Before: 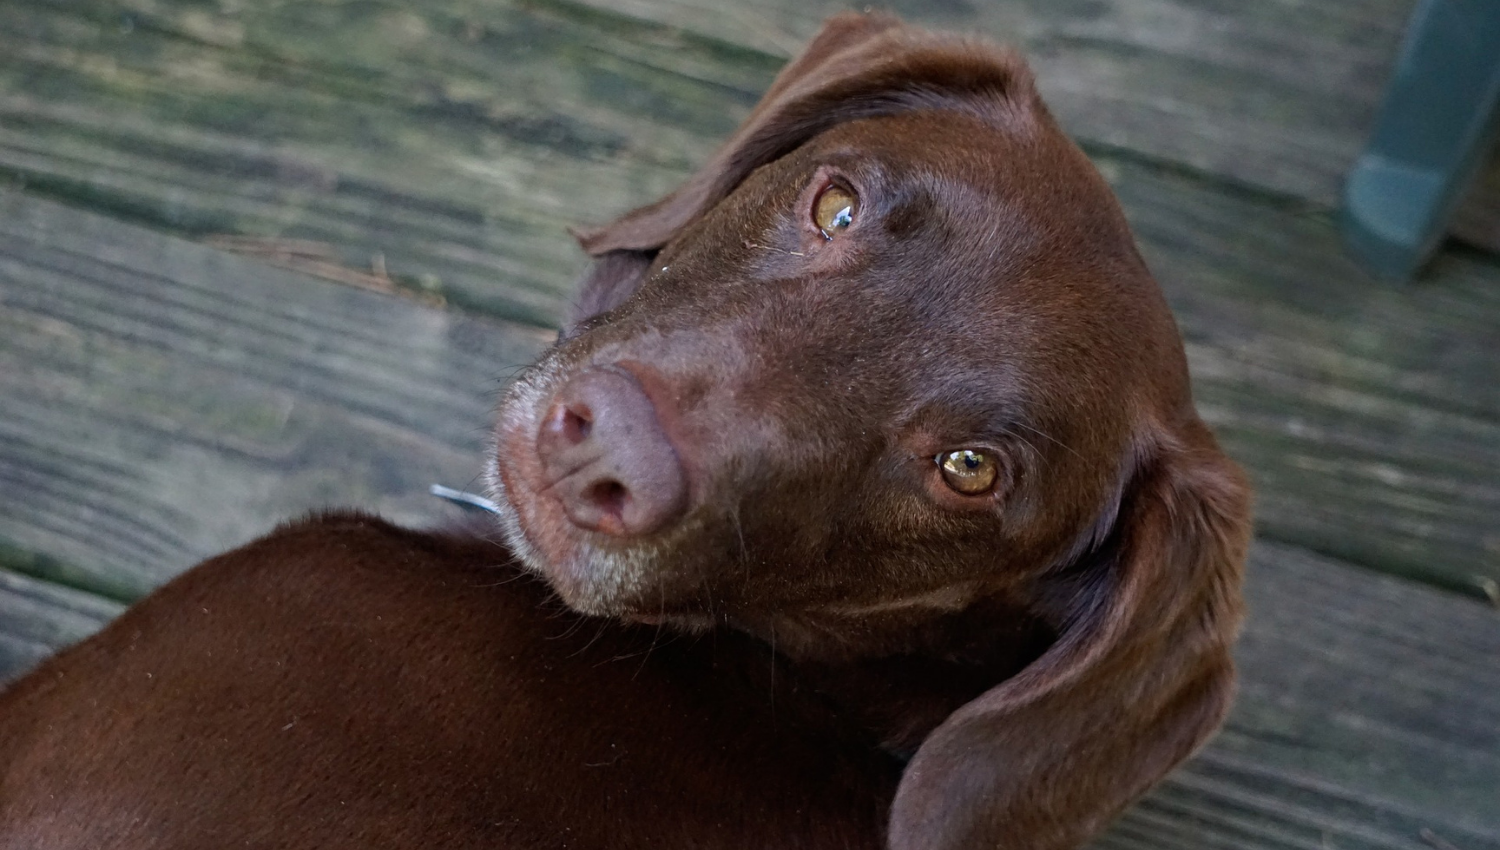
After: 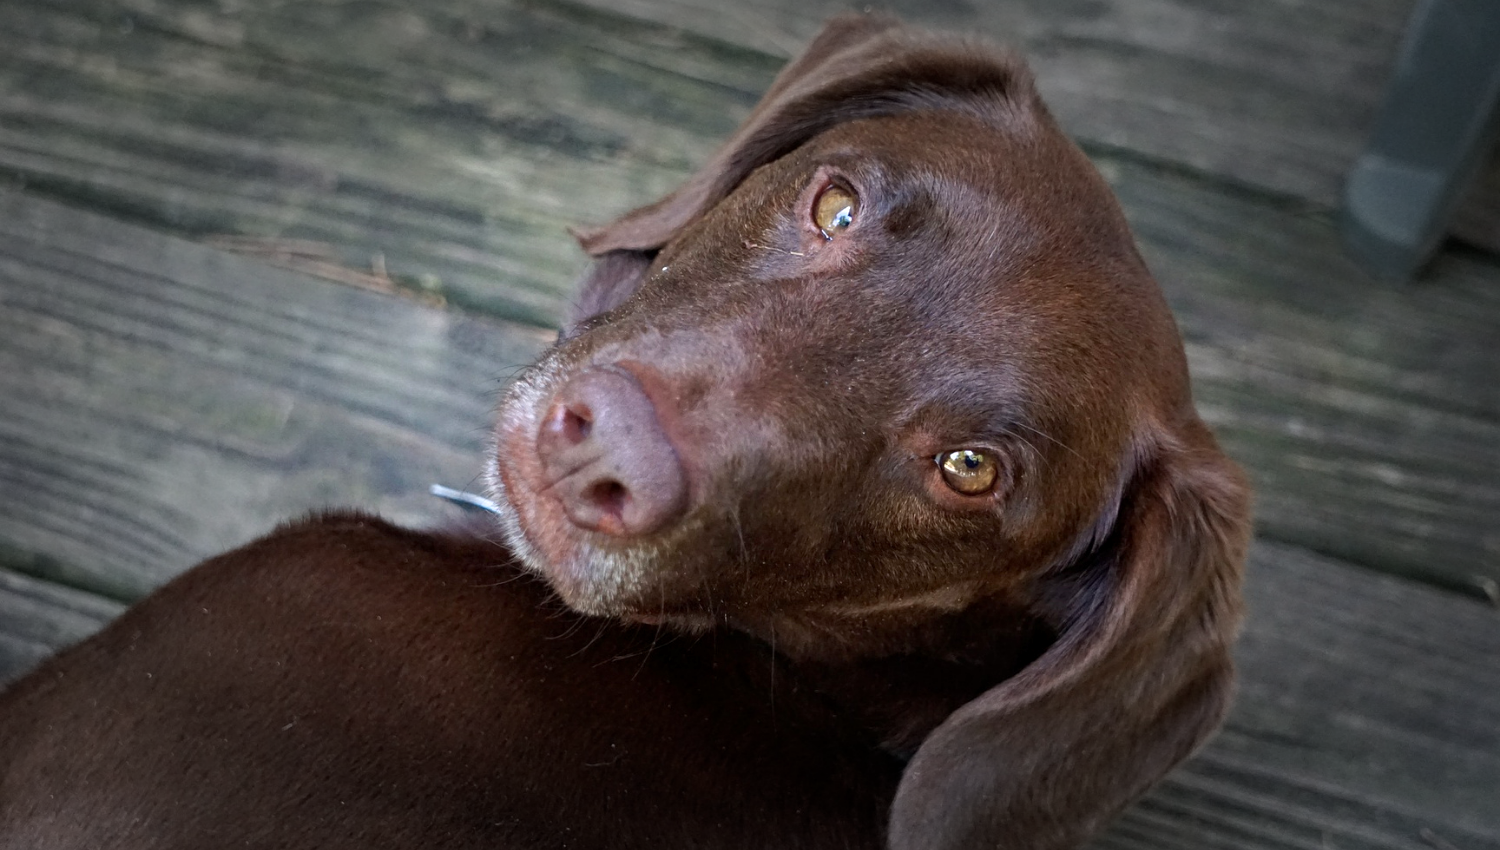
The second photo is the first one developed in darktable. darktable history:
exposure: black level correction 0.001, exposure 0.5 EV, compensate exposure bias true, compensate highlight preservation false
vignetting: fall-off start 48.41%, automatic ratio true, width/height ratio 1.29, unbound false
